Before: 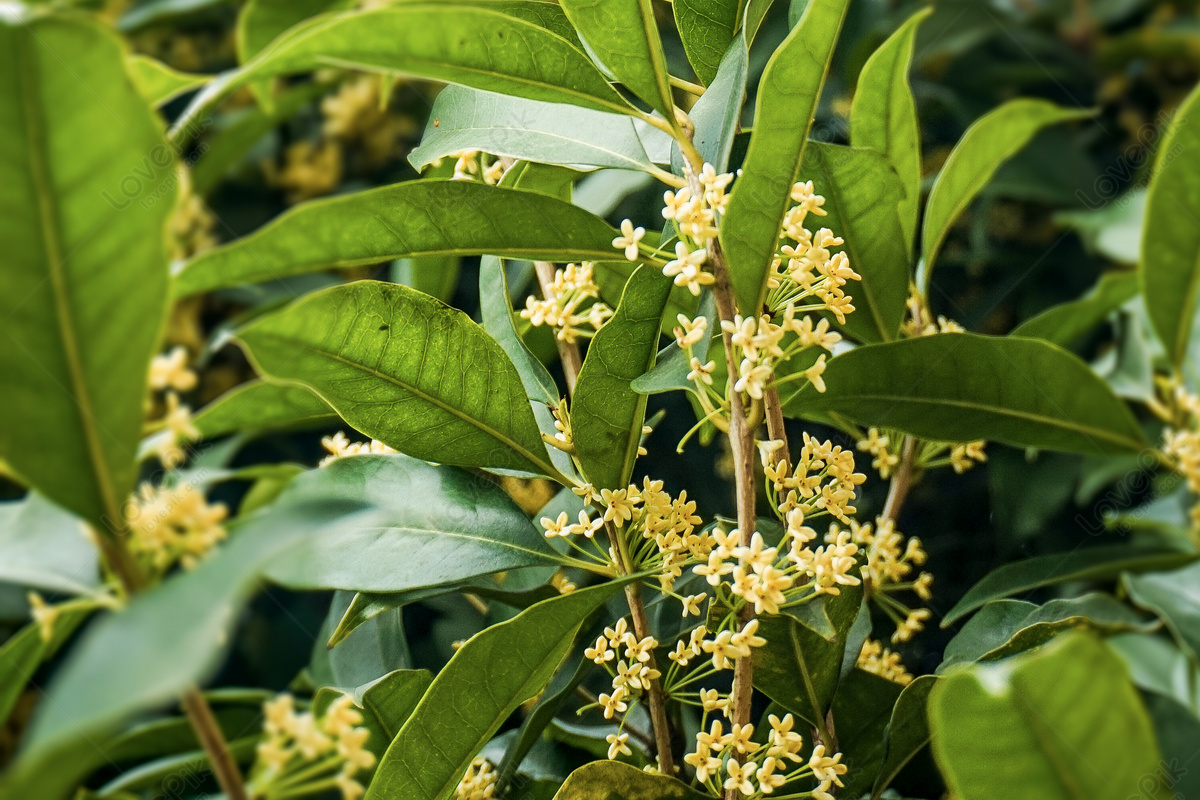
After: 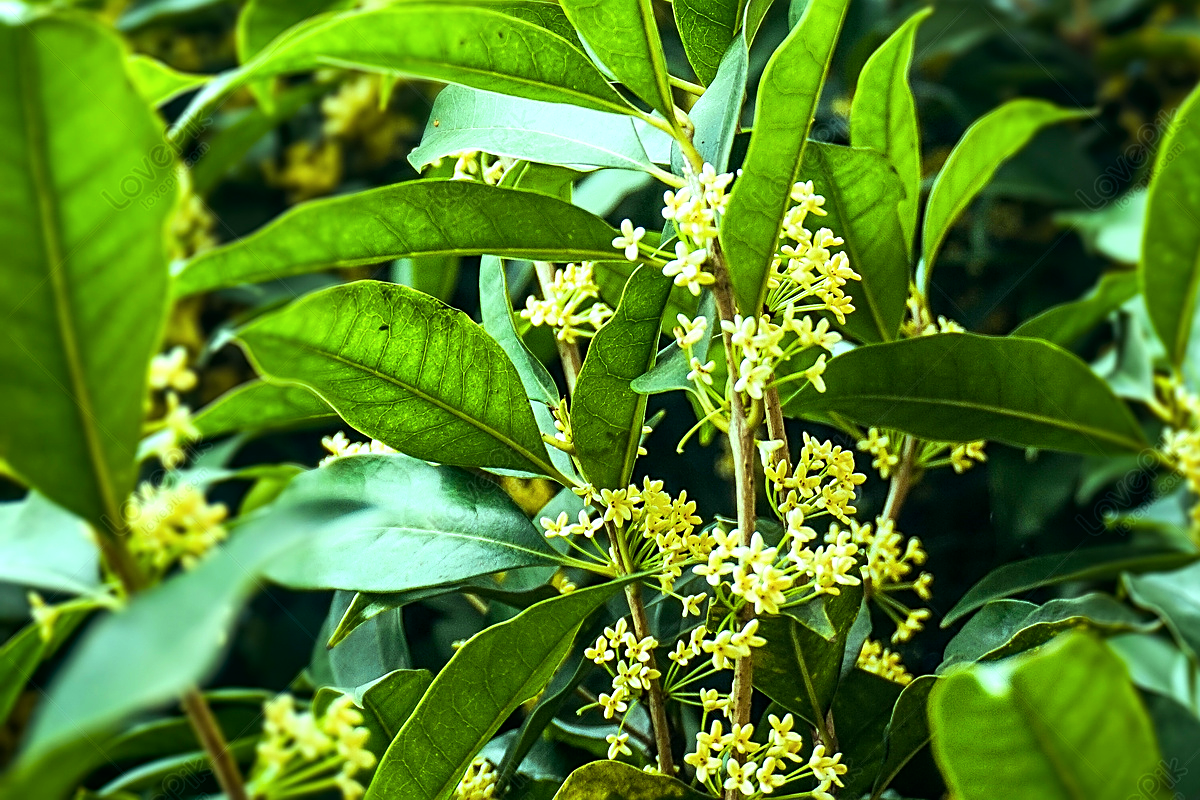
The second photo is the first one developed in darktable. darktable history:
color balance: mode lift, gamma, gain (sRGB), lift [0.997, 0.979, 1.021, 1.011], gamma [1, 1.084, 0.916, 0.998], gain [1, 0.87, 1.13, 1.101], contrast 4.55%, contrast fulcrum 38.24%, output saturation 104.09%
sharpen: on, module defaults
color balance rgb: global vibrance 0.5%
tone equalizer: -8 EV -0.417 EV, -7 EV -0.389 EV, -6 EV -0.333 EV, -5 EV -0.222 EV, -3 EV 0.222 EV, -2 EV 0.333 EV, -1 EV 0.389 EV, +0 EV 0.417 EV, edges refinement/feathering 500, mask exposure compensation -1.57 EV, preserve details no
